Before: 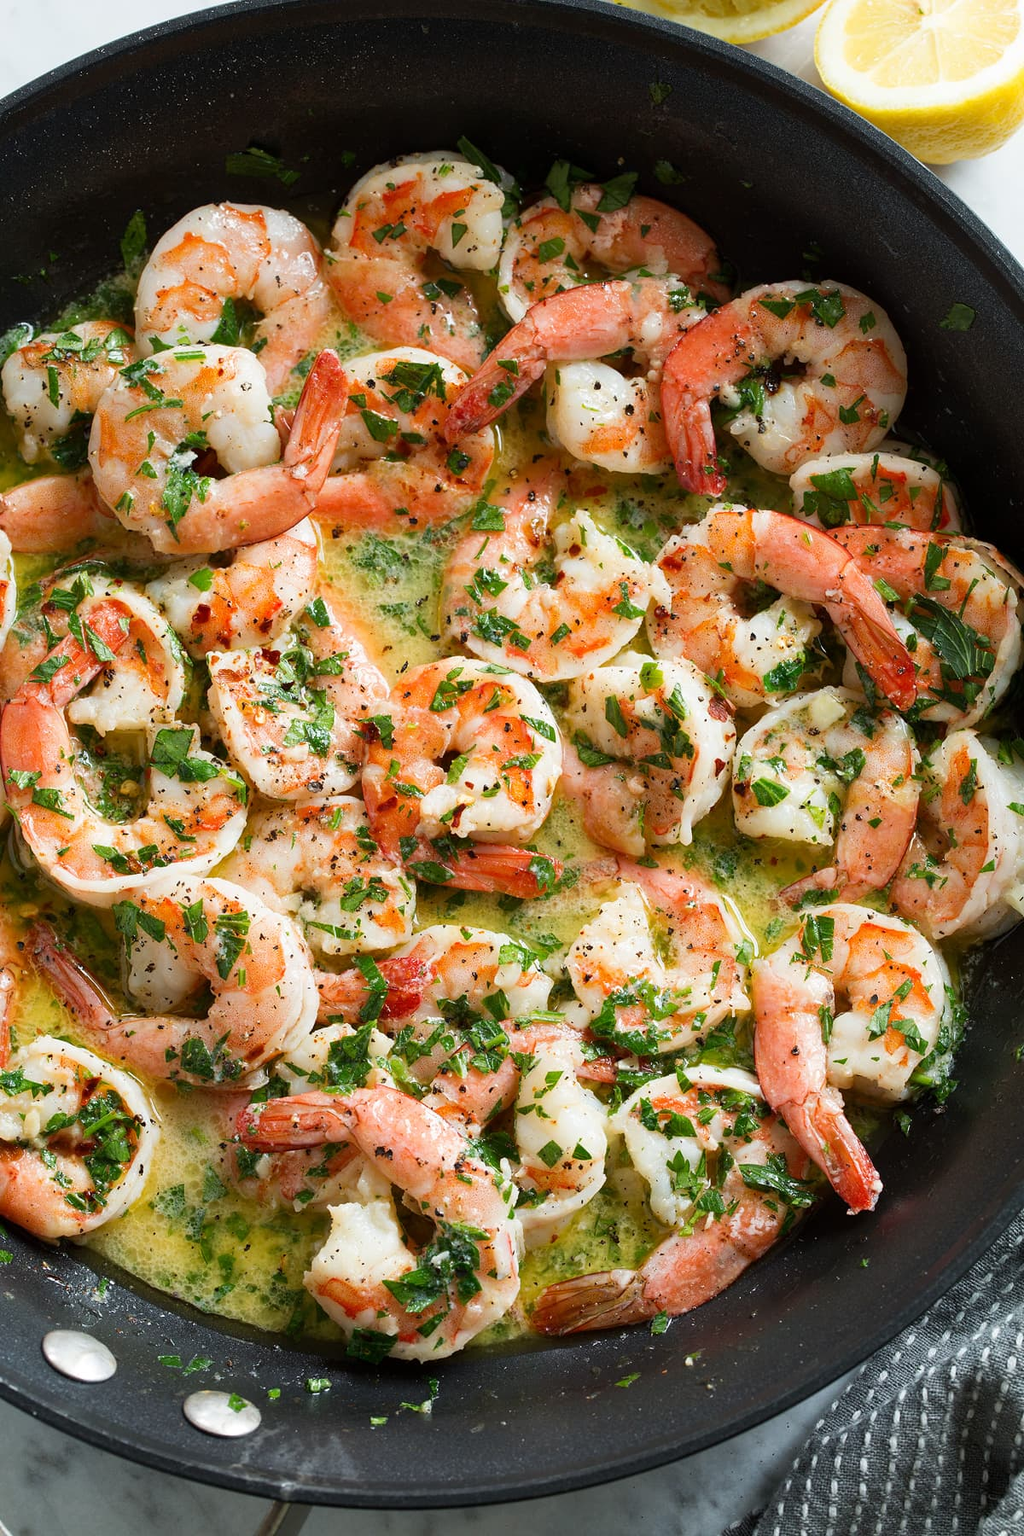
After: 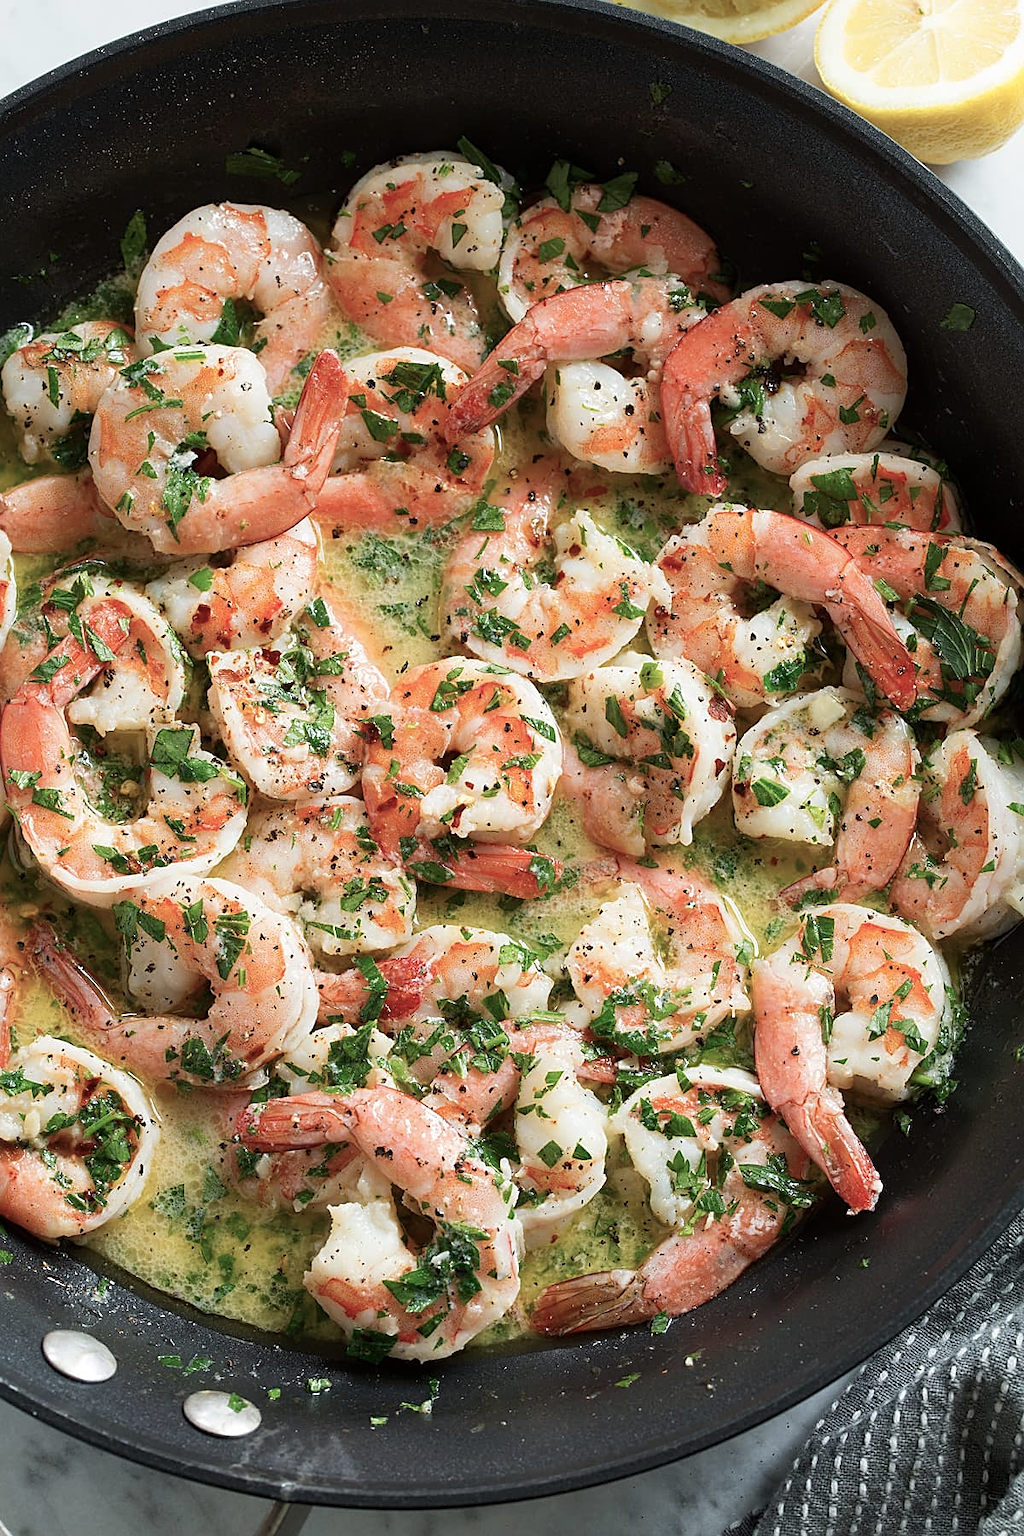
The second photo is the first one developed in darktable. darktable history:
sharpen: on, module defaults
contrast brightness saturation: saturation 0.104
color balance rgb: linear chroma grading › global chroma 3.666%, perceptual saturation grading › global saturation -32.101%
